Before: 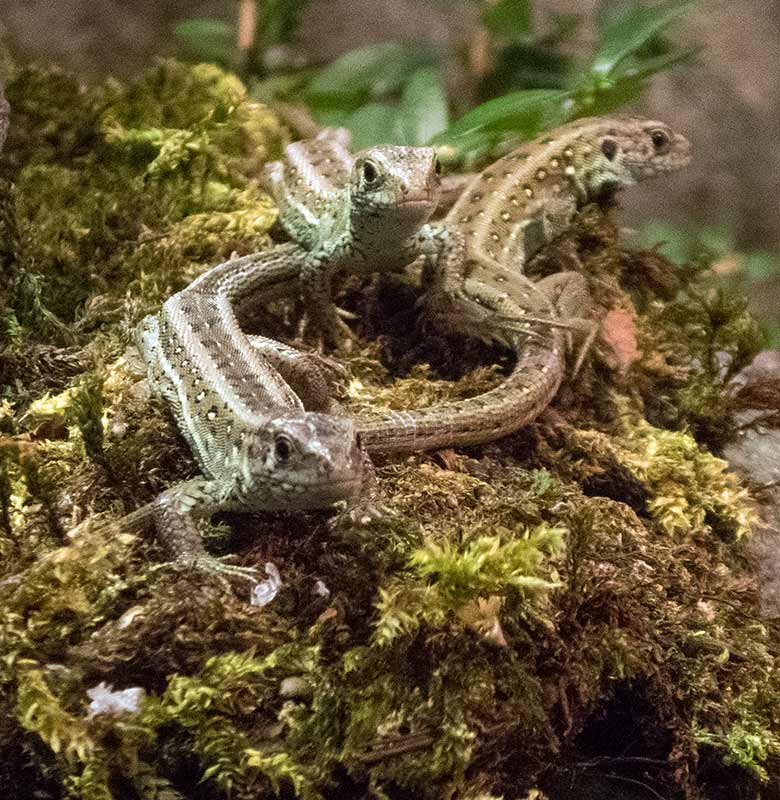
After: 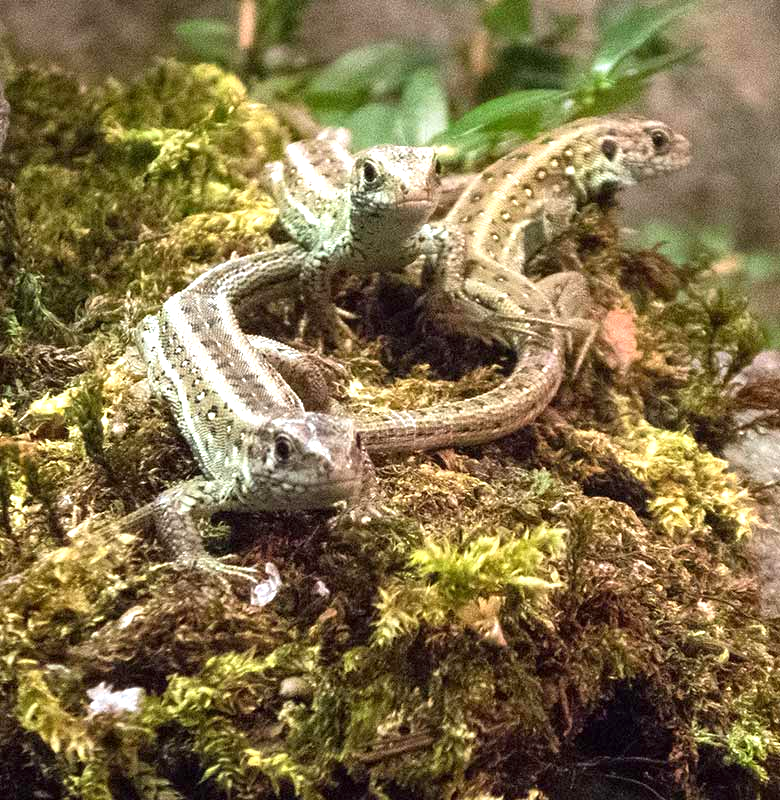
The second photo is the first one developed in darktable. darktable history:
exposure: exposure 0.741 EV, compensate highlight preservation false
